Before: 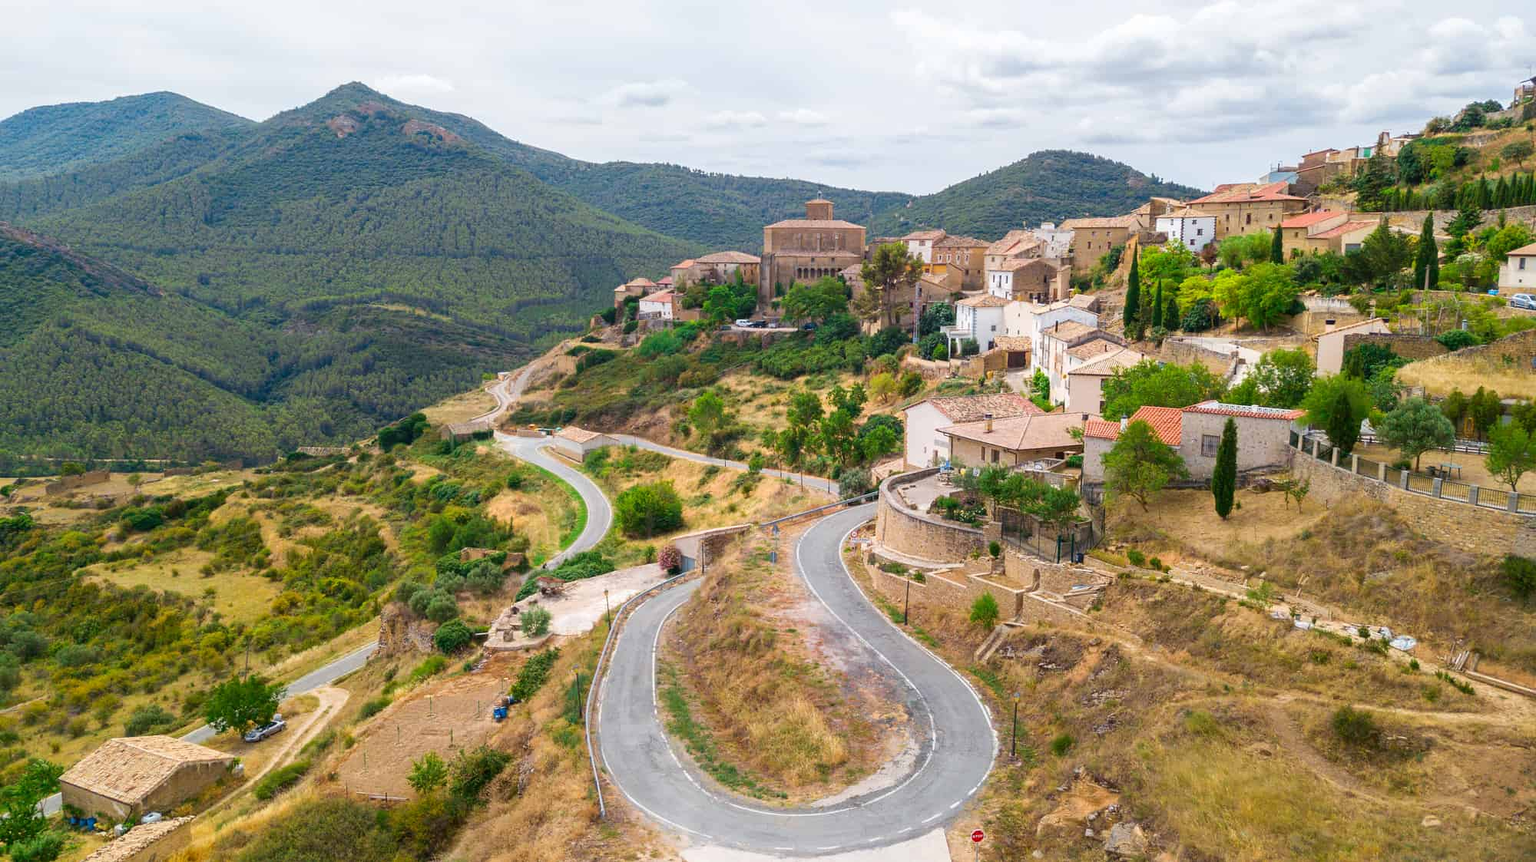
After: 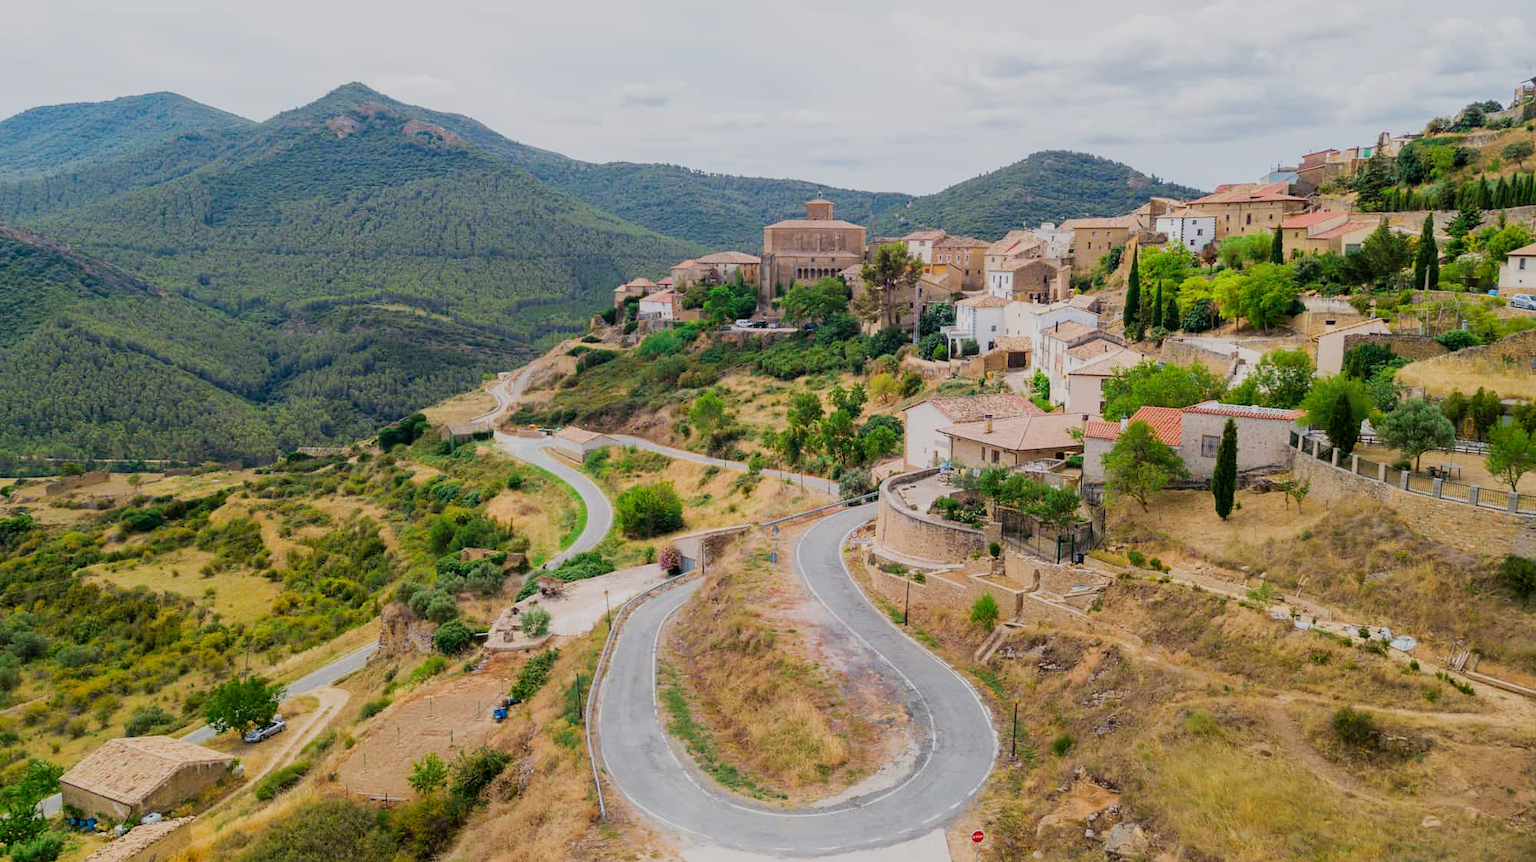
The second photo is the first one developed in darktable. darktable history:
filmic rgb: black relative exposure -8.5 EV, white relative exposure 5.54 EV, hardness 3.36, contrast 1.021
